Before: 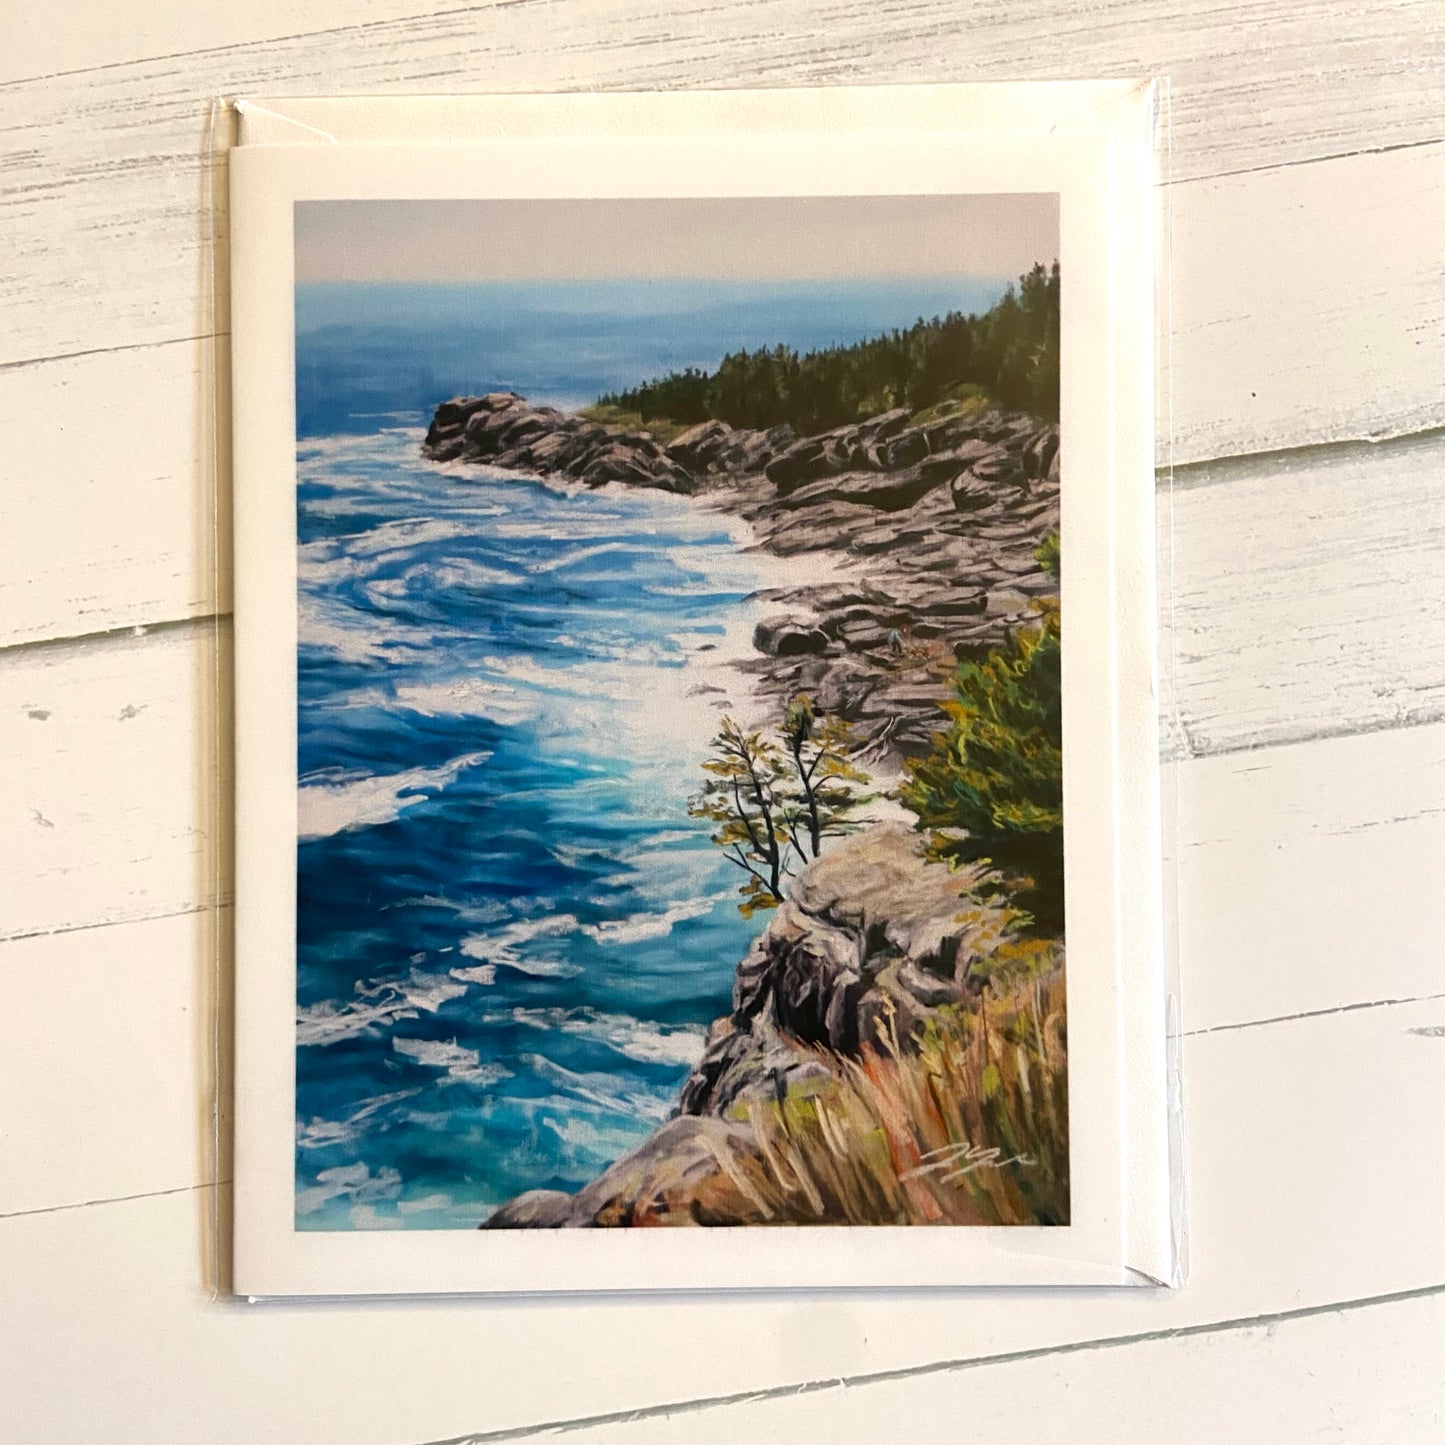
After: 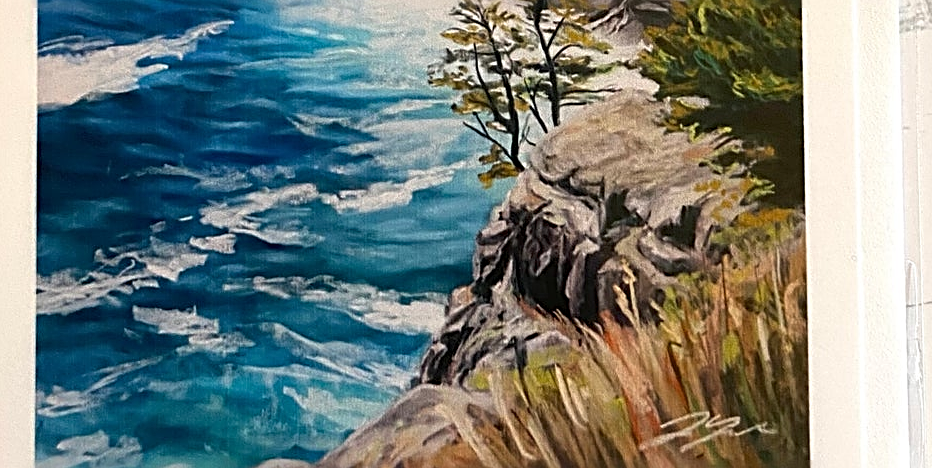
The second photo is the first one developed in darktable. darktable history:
crop: left 17.995%, top 50.632%, right 17.486%, bottom 16.923%
sharpen: radius 2.826, amount 0.706
